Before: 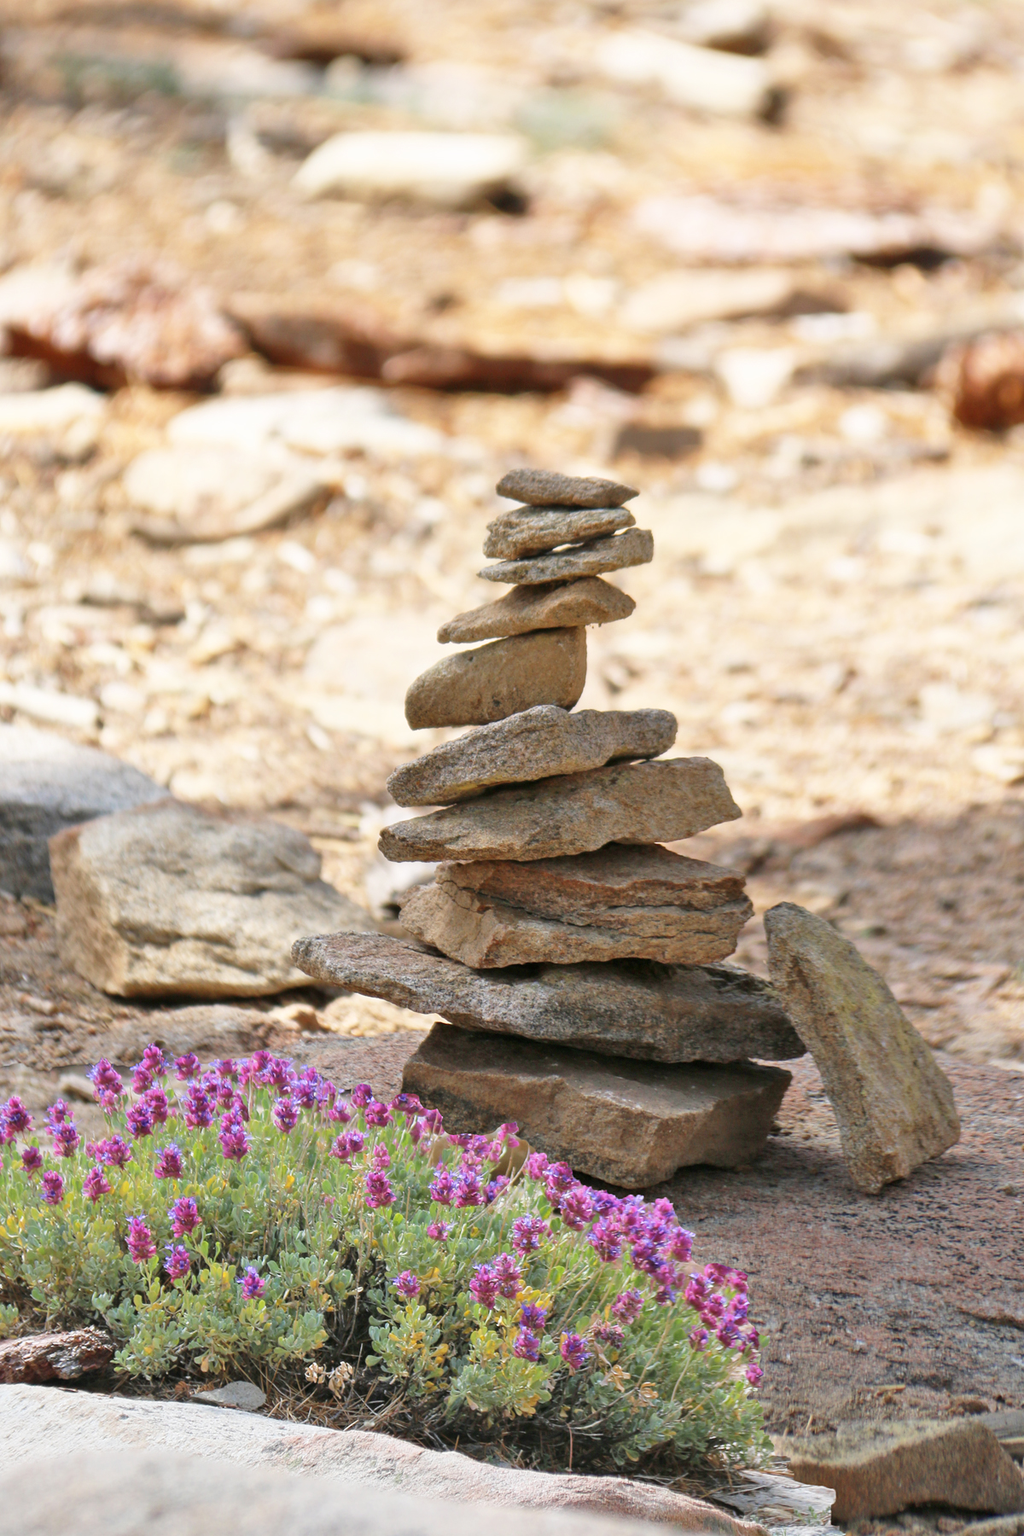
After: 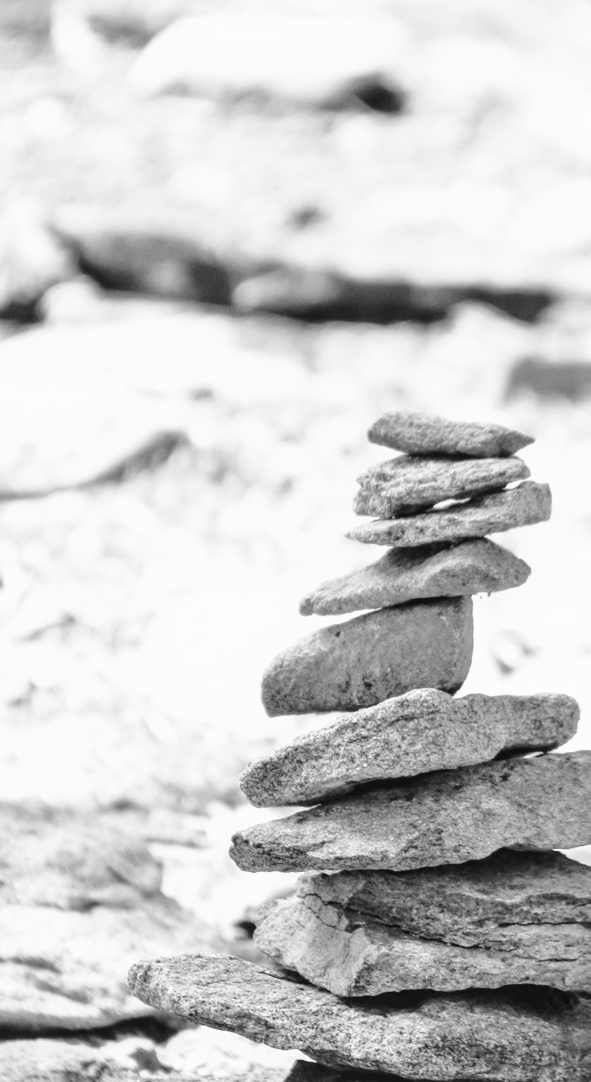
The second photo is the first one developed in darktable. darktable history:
color balance: lift [1, 1.015, 0.987, 0.985], gamma [1, 0.959, 1.042, 0.958], gain [0.927, 0.938, 1.072, 0.928], contrast 1.5%
monochrome: on, module defaults
crop: left 17.835%, top 7.675%, right 32.881%, bottom 32.213%
base curve: curves: ch0 [(0, 0) (0.032, 0.037) (0.105, 0.228) (0.435, 0.76) (0.856, 0.983) (1, 1)]
white balance: red 0.974, blue 1.044
local contrast: detail 130%
velvia: strength 45%
exposure: black level correction -0.003, exposure 0.04 EV, compensate highlight preservation false
